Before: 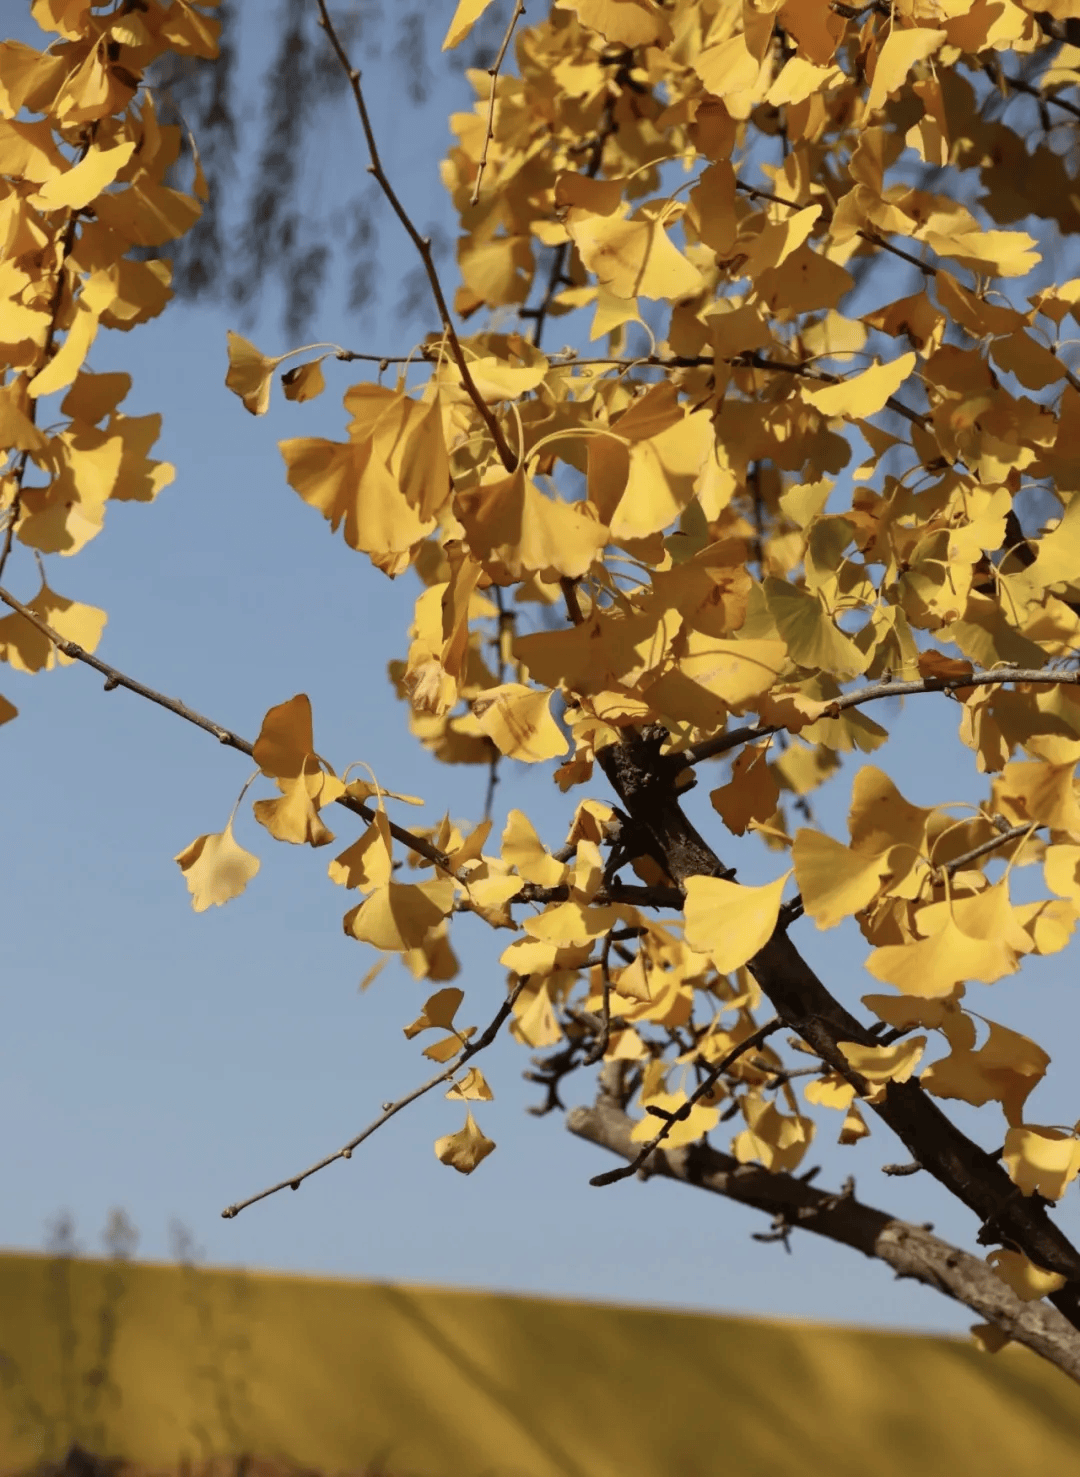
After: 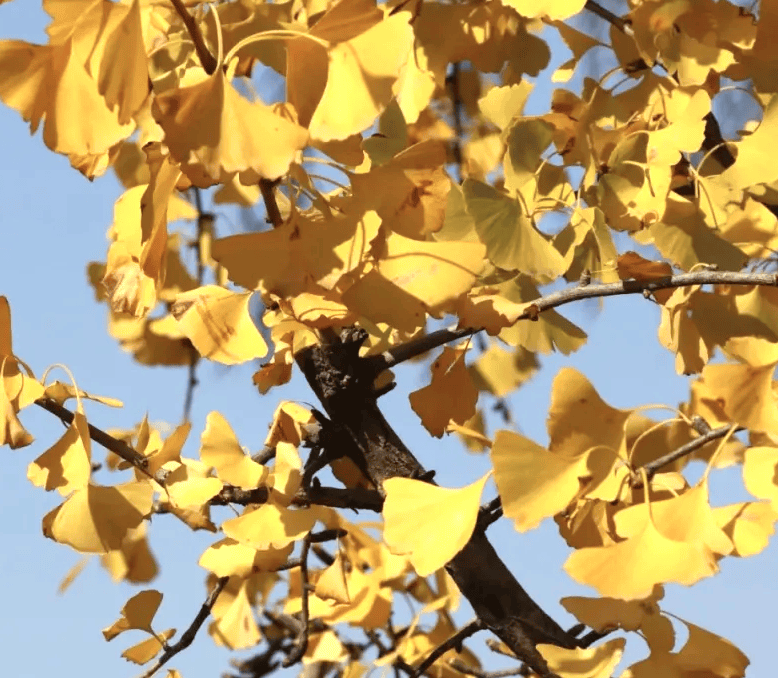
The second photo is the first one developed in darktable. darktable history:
crop and rotate: left 27.938%, top 27.046%, bottom 27.046%
exposure: black level correction 0, exposure 0.7 EV, compensate exposure bias true, compensate highlight preservation false
